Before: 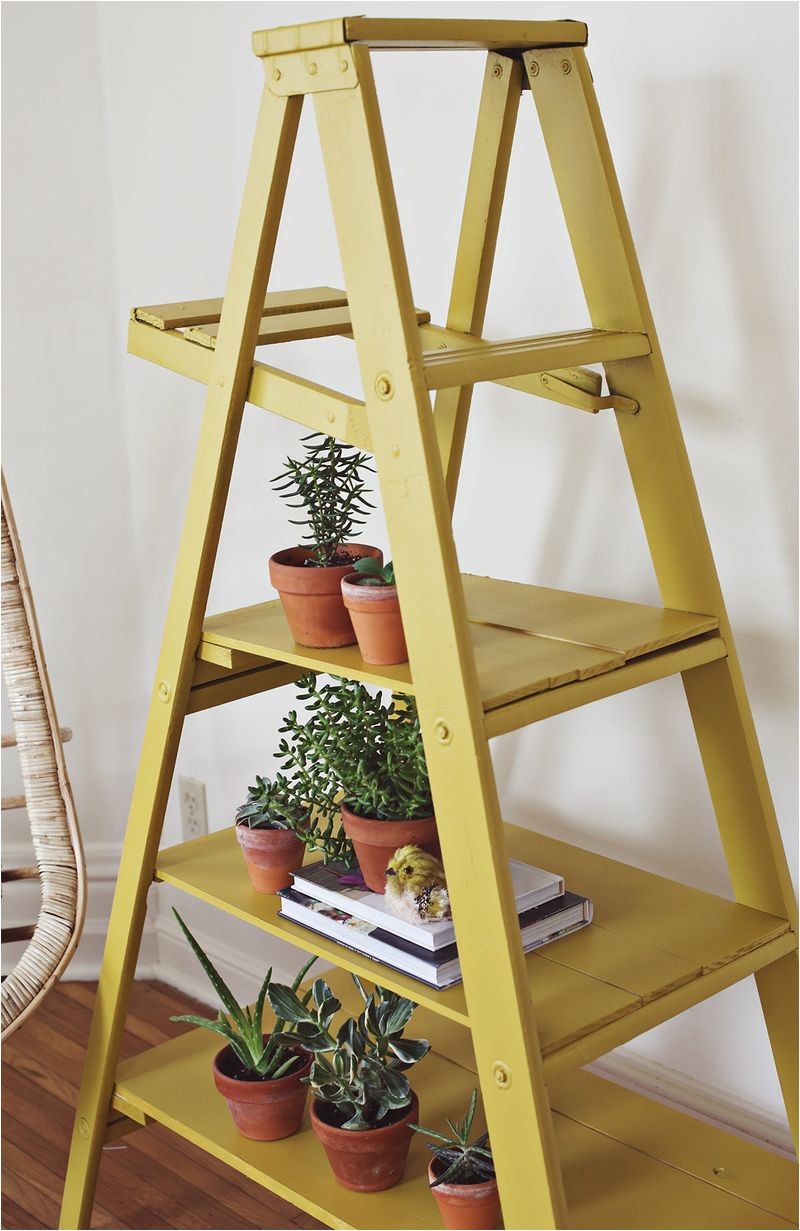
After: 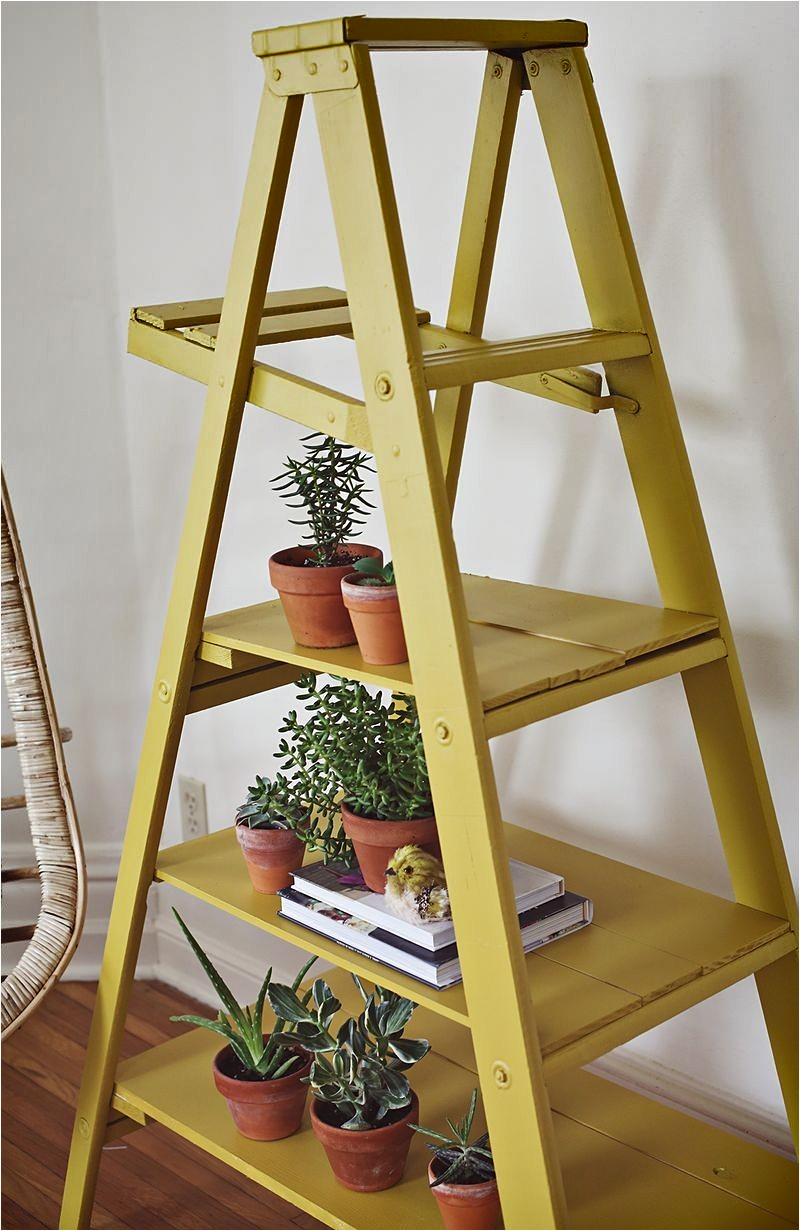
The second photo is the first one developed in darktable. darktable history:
sharpen: amount 0.2
shadows and highlights: low approximation 0.01, soften with gaussian
